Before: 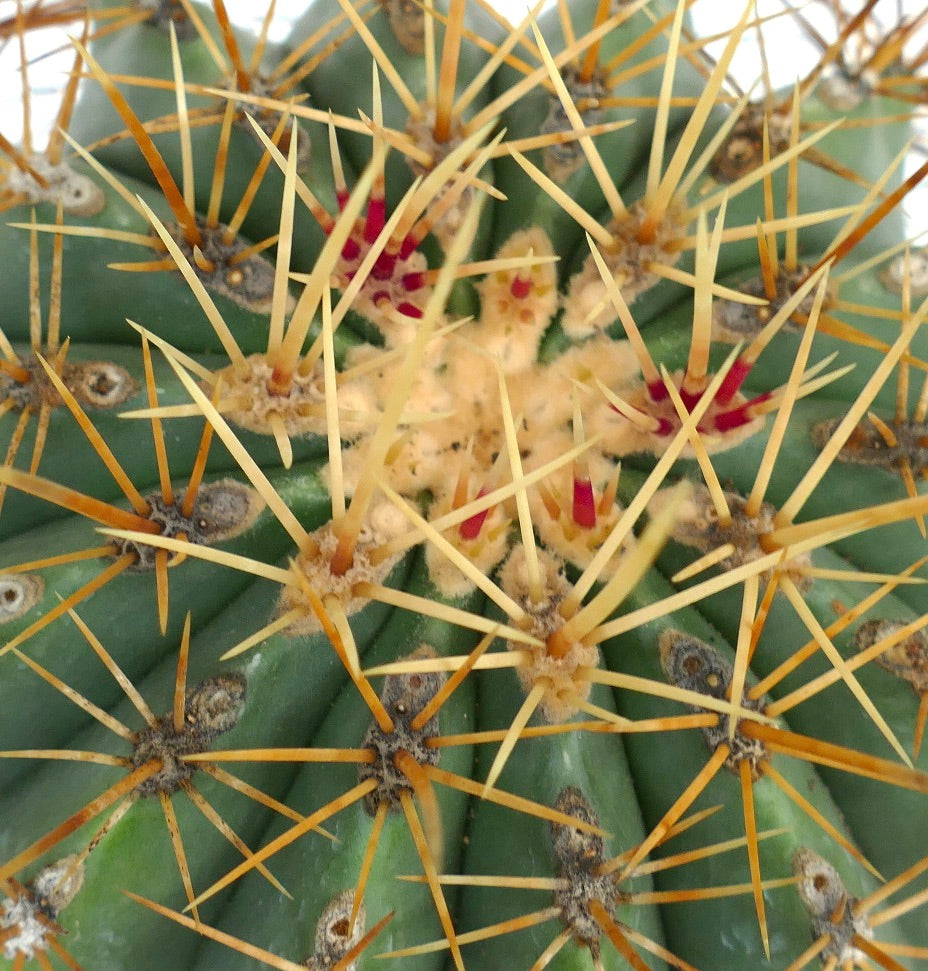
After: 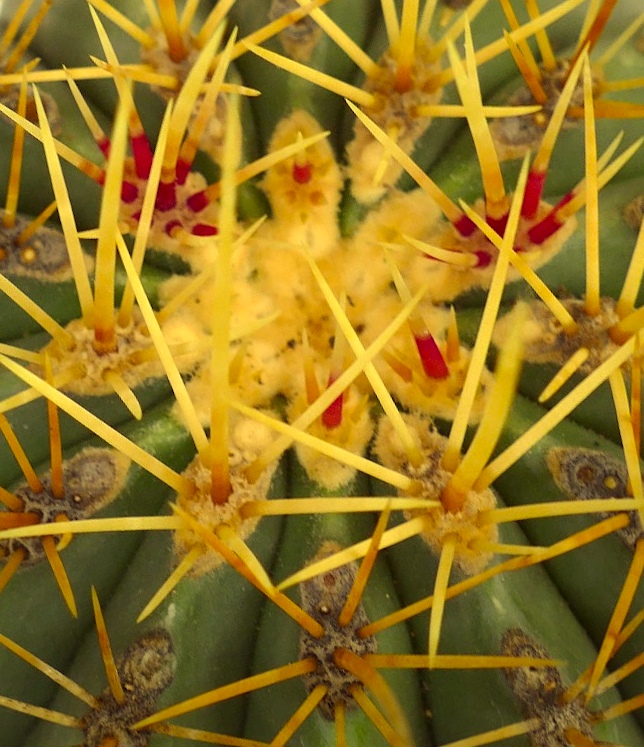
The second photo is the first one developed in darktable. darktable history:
color correction: highlights a* -0.554, highlights b* 39.57, shadows a* 9.77, shadows b* -0.681
vignetting: brightness -0.366, saturation 0.016, center (-0.051, -0.353), unbound false
crop and rotate: angle 18.83°, left 6.836%, right 3.958%, bottom 1.167%
